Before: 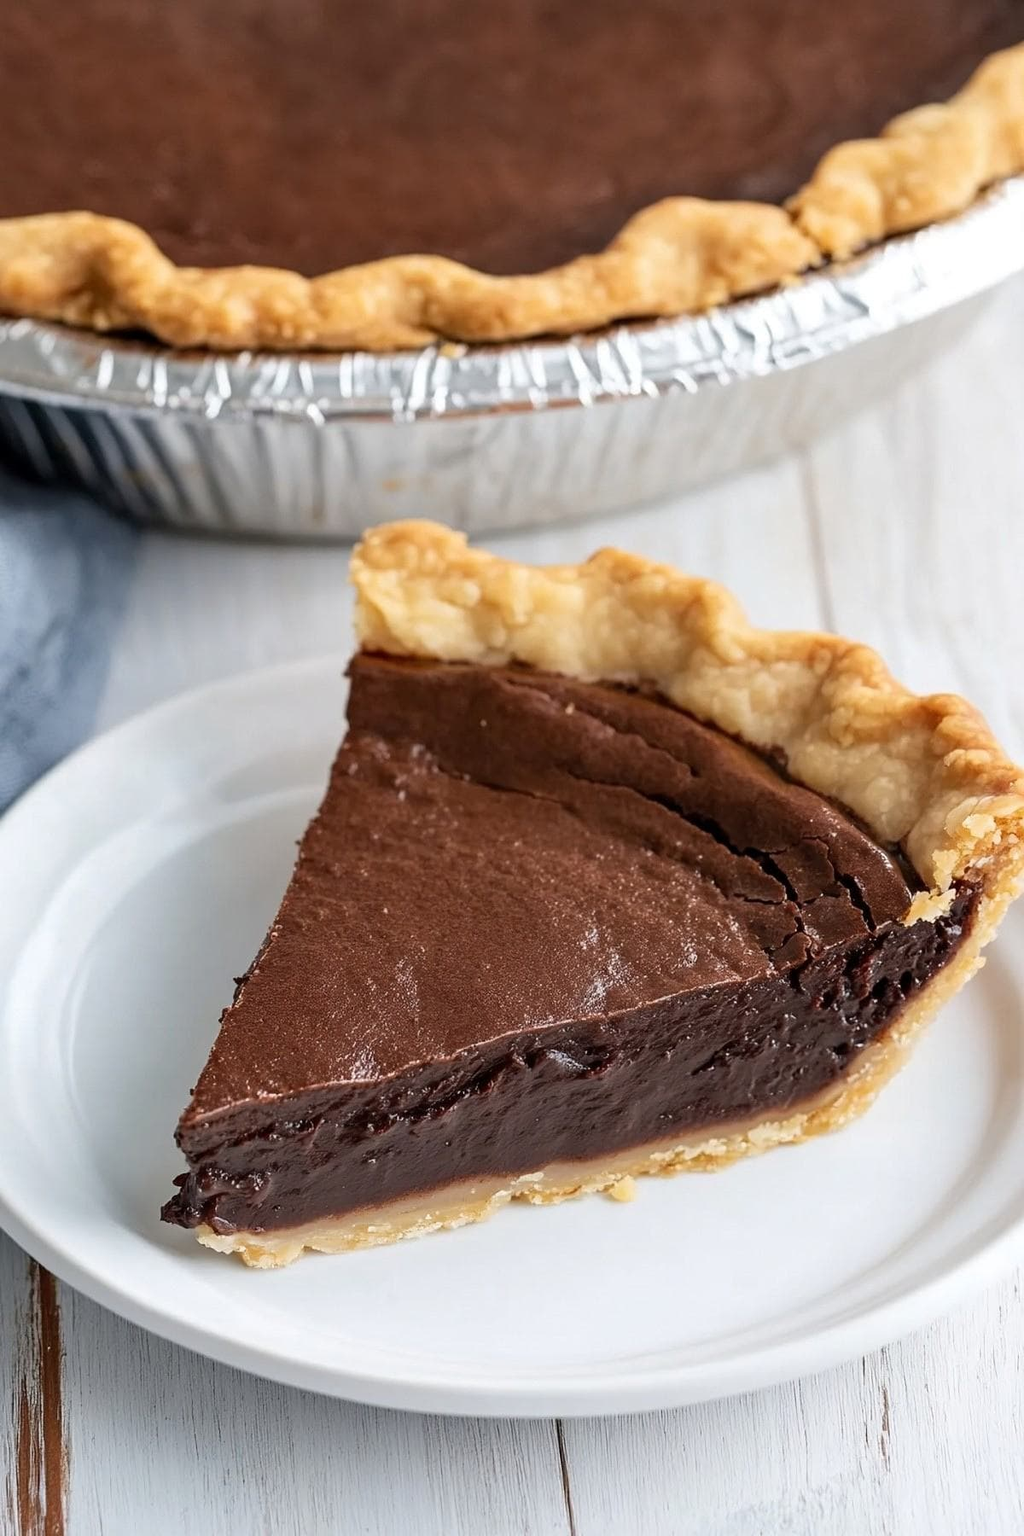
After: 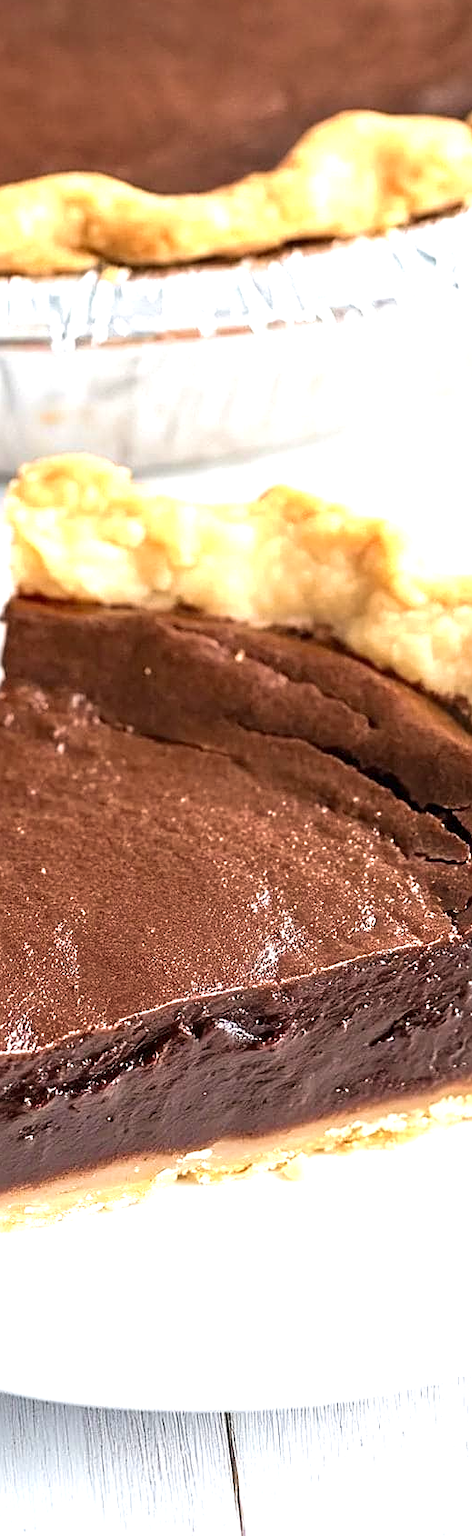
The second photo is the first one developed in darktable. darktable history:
sharpen: on, module defaults
velvia: on, module defaults
exposure: exposure 1.072 EV, compensate highlight preservation false
crop: left 33.669%, top 6.07%, right 22.919%
